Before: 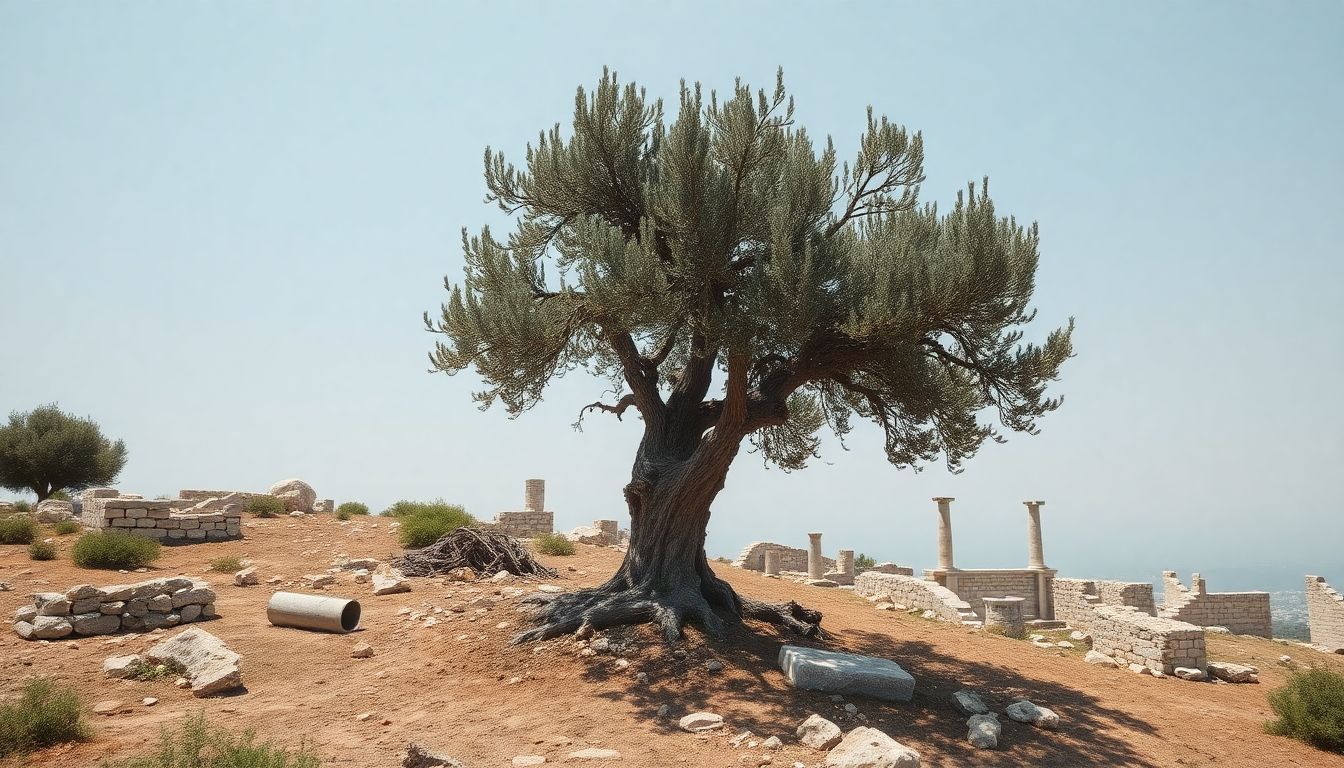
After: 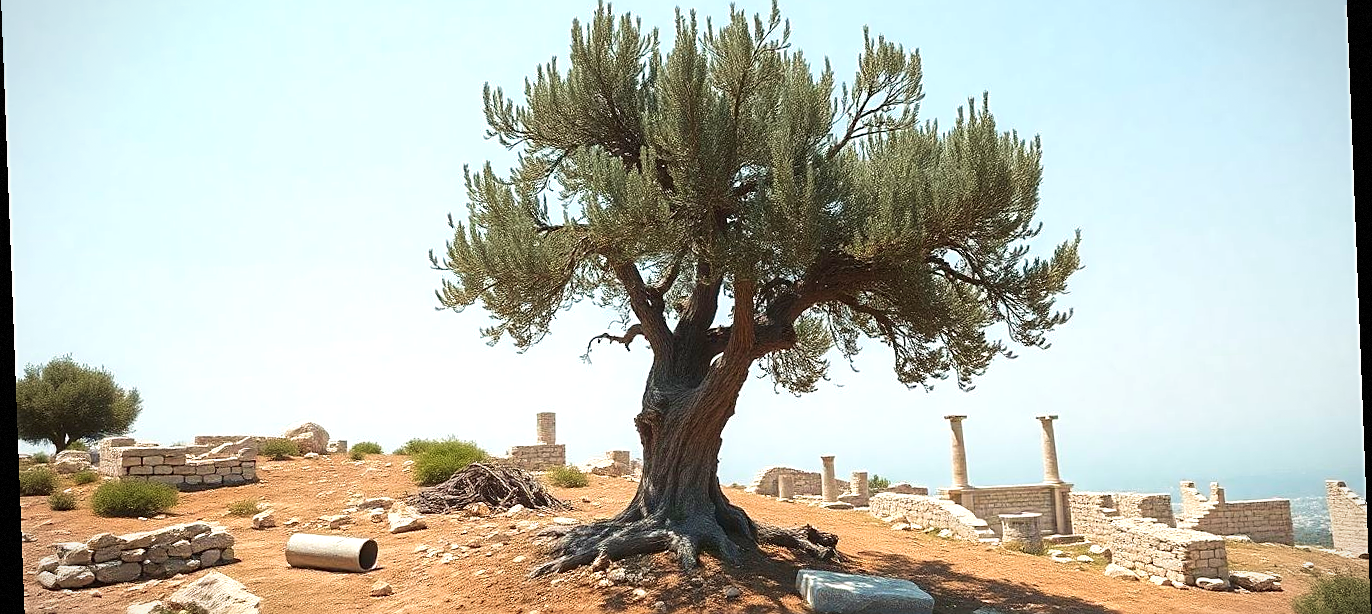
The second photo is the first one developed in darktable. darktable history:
exposure: exposure 0.496 EV, compensate highlight preservation false
vignetting: fall-off start 91%, fall-off radius 39.39%, brightness -0.182, saturation -0.3, width/height ratio 1.219, shape 1.3, dithering 8-bit output, unbound false
sharpen: on, module defaults
crop and rotate: top 12.5%, bottom 12.5%
contrast brightness saturation: saturation 0.13
velvia: on, module defaults
rotate and perspective: rotation -2.22°, lens shift (horizontal) -0.022, automatic cropping off
